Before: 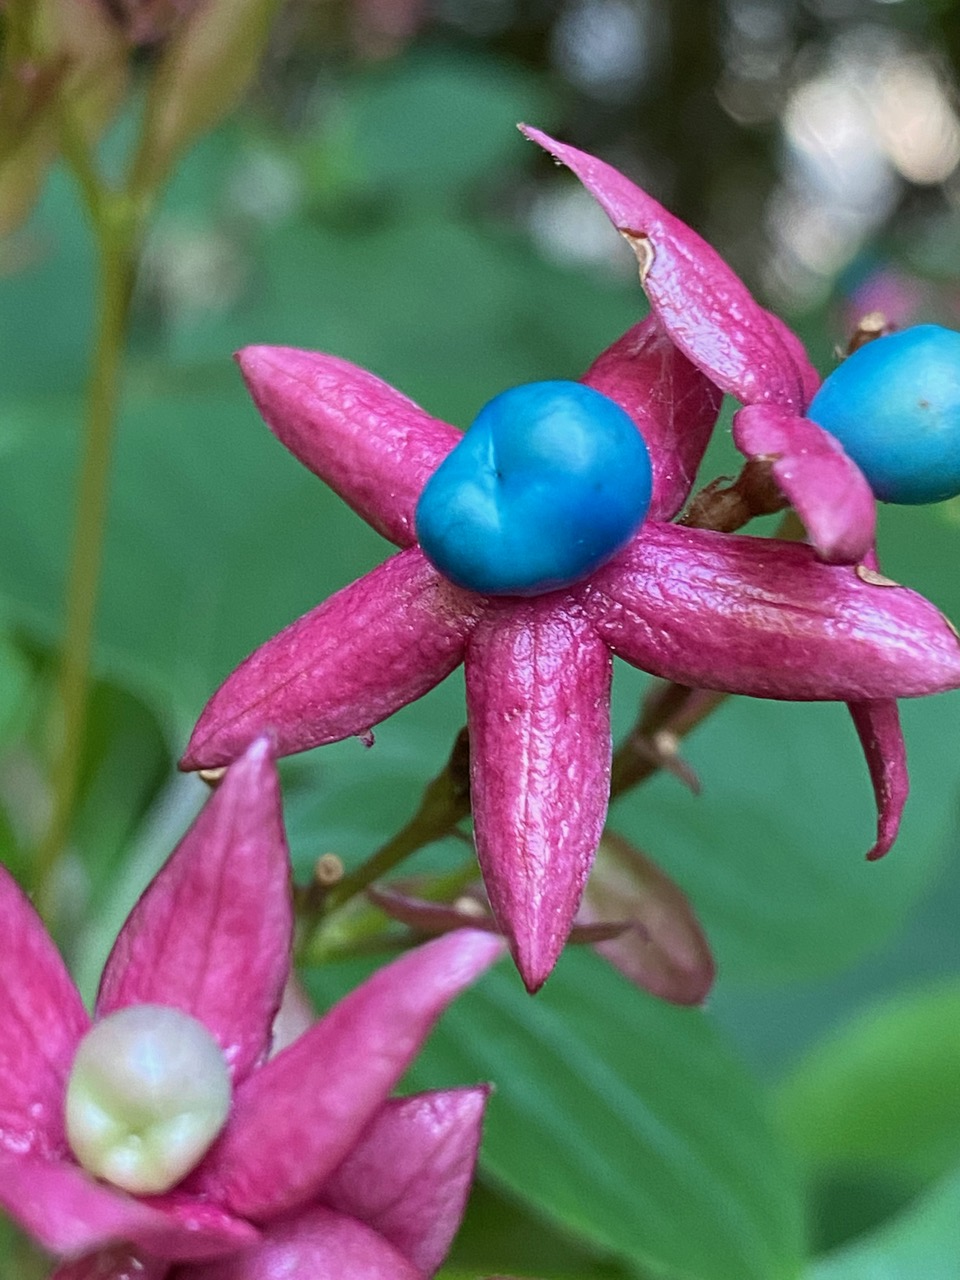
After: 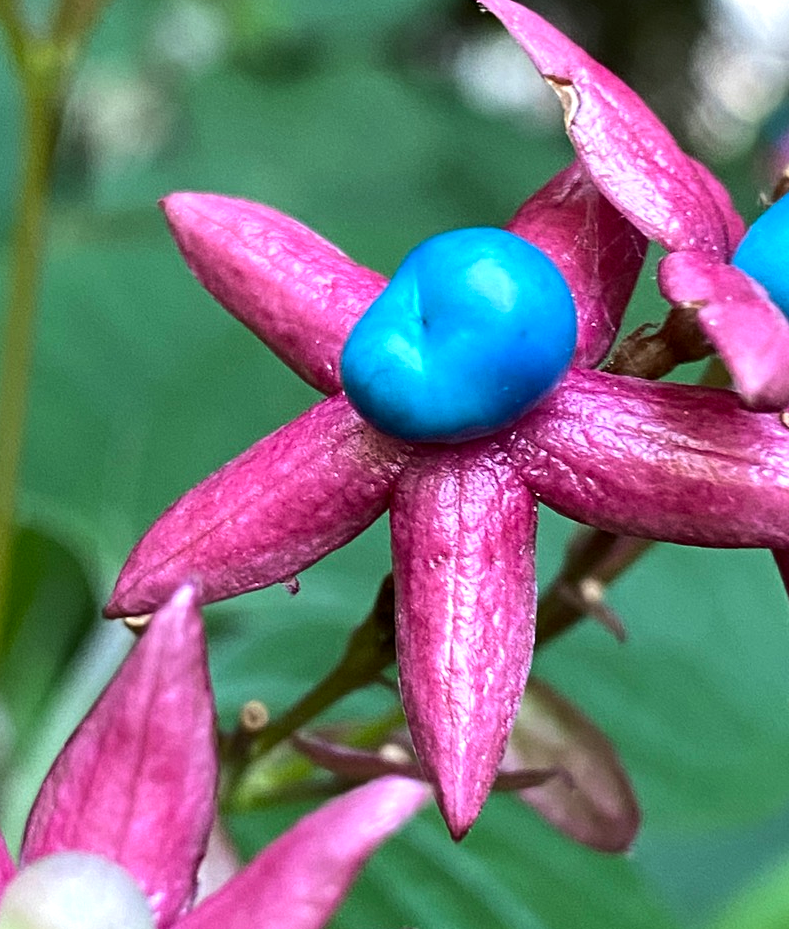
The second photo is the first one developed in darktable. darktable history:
crop: left 7.821%, top 11.988%, right 9.978%, bottom 15.392%
tone equalizer: -8 EV -0.766 EV, -7 EV -0.7 EV, -6 EV -0.623 EV, -5 EV -0.412 EV, -3 EV 0.38 EV, -2 EV 0.6 EV, -1 EV 0.693 EV, +0 EV 0.751 EV, edges refinement/feathering 500, mask exposure compensation -1.57 EV, preserve details no
